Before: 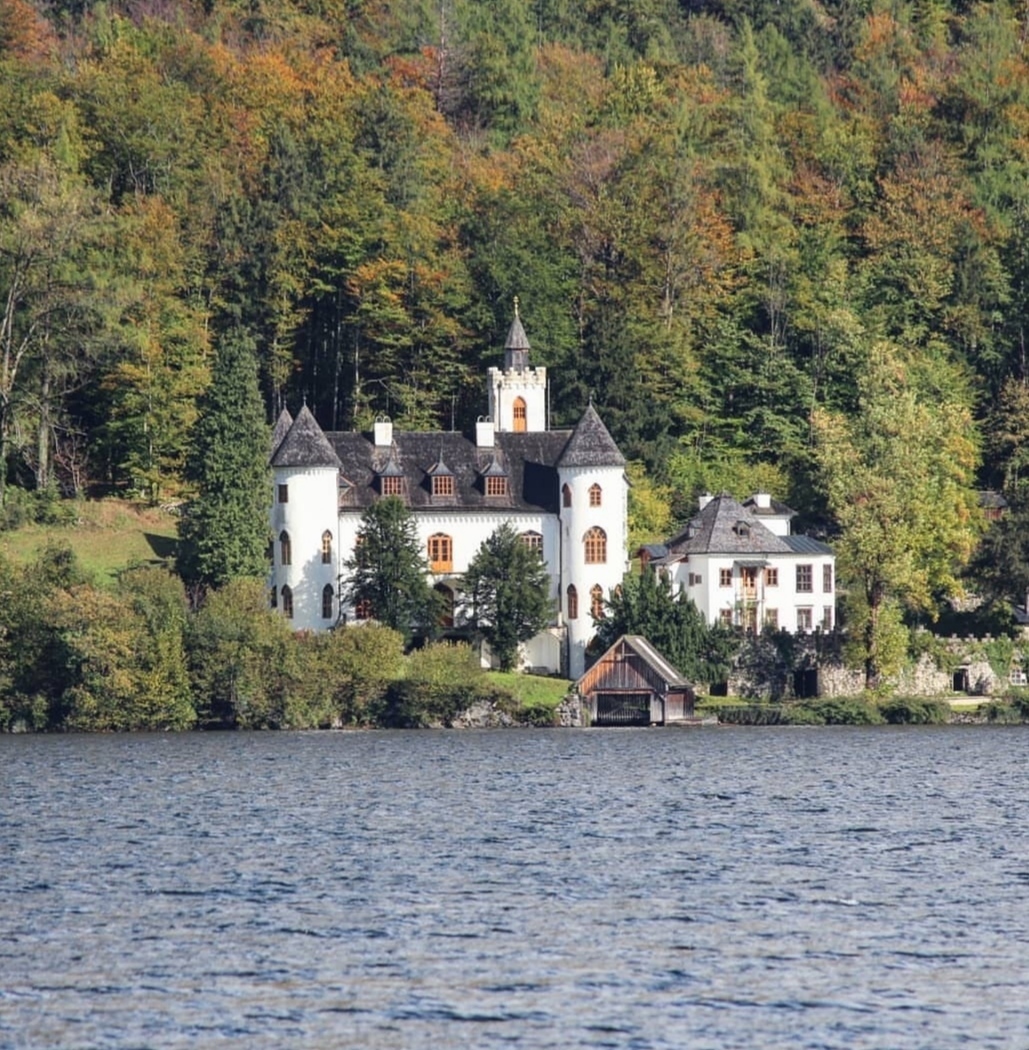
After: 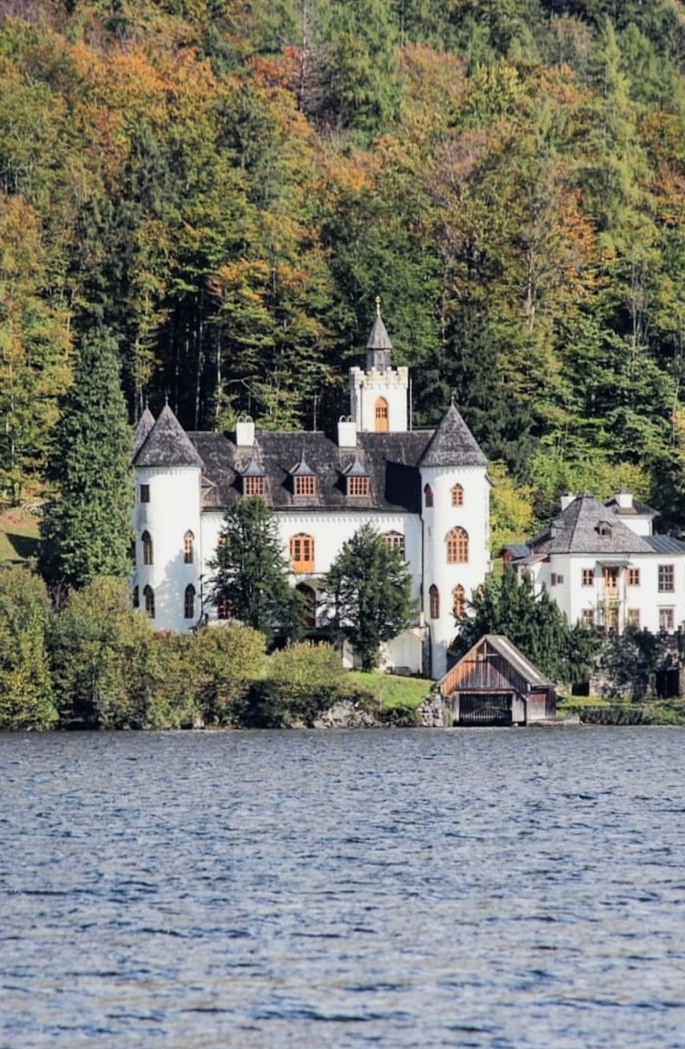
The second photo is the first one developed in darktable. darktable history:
crop and rotate: left 13.418%, right 19.948%
tone equalizer: -8 EV -0.761 EV, -7 EV -0.715 EV, -6 EV -0.576 EV, -5 EV -0.365 EV, -3 EV 0.37 EV, -2 EV 0.6 EV, -1 EV 0.695 EV, +0 EV 0.742 EV, edges refinement/feathering 500, mask exposure compensation -1.57 EV, preserve details no
shadows and highlights: on, module defaults
filmic rgb: black relative exposure -8.12 EV, white relative exposure 3.78 EV, hardness 4.43
